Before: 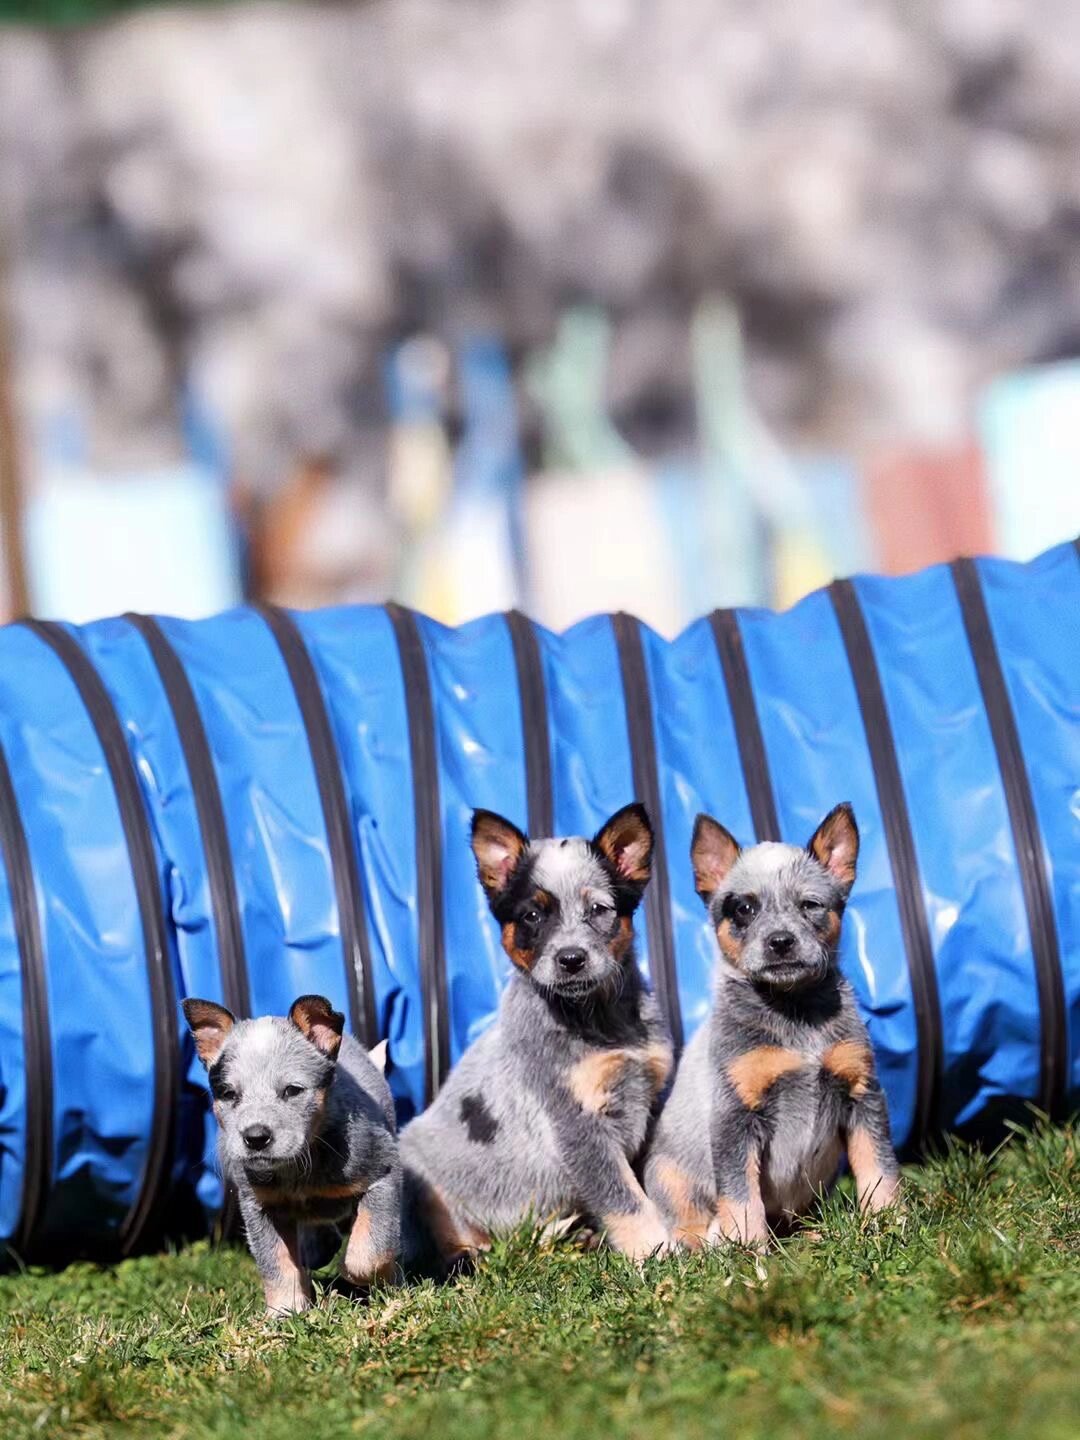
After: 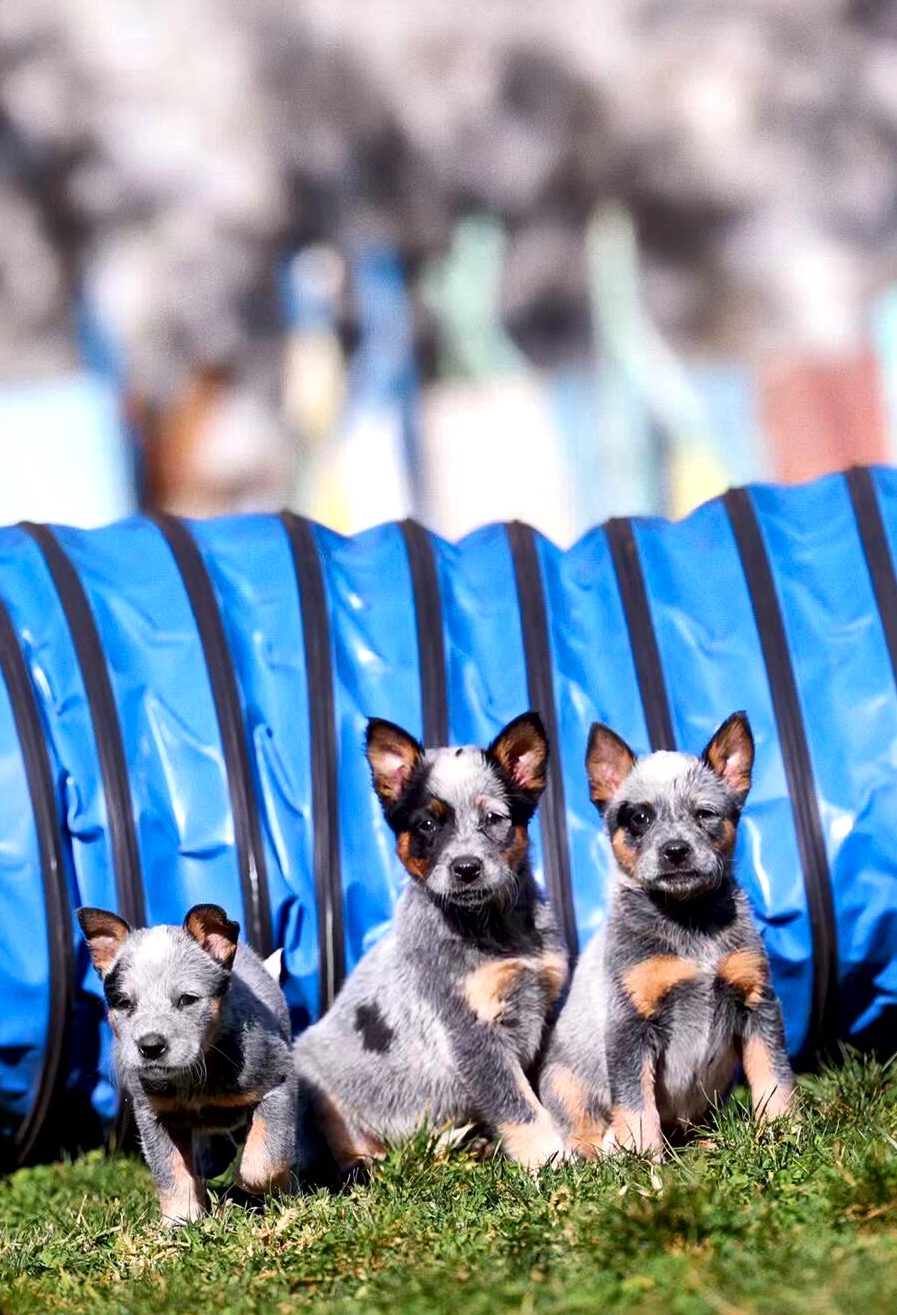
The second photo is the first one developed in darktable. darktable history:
local contrast: mode bilateral grid, contrast 20, coarseness 50, detail 172%, midtone range 0.2
crop: left 9.806%, top 6.335%, right 7.125%, bottom 2.326%
contrast brightness saturation: contrast 0.04, saturation 0.154
